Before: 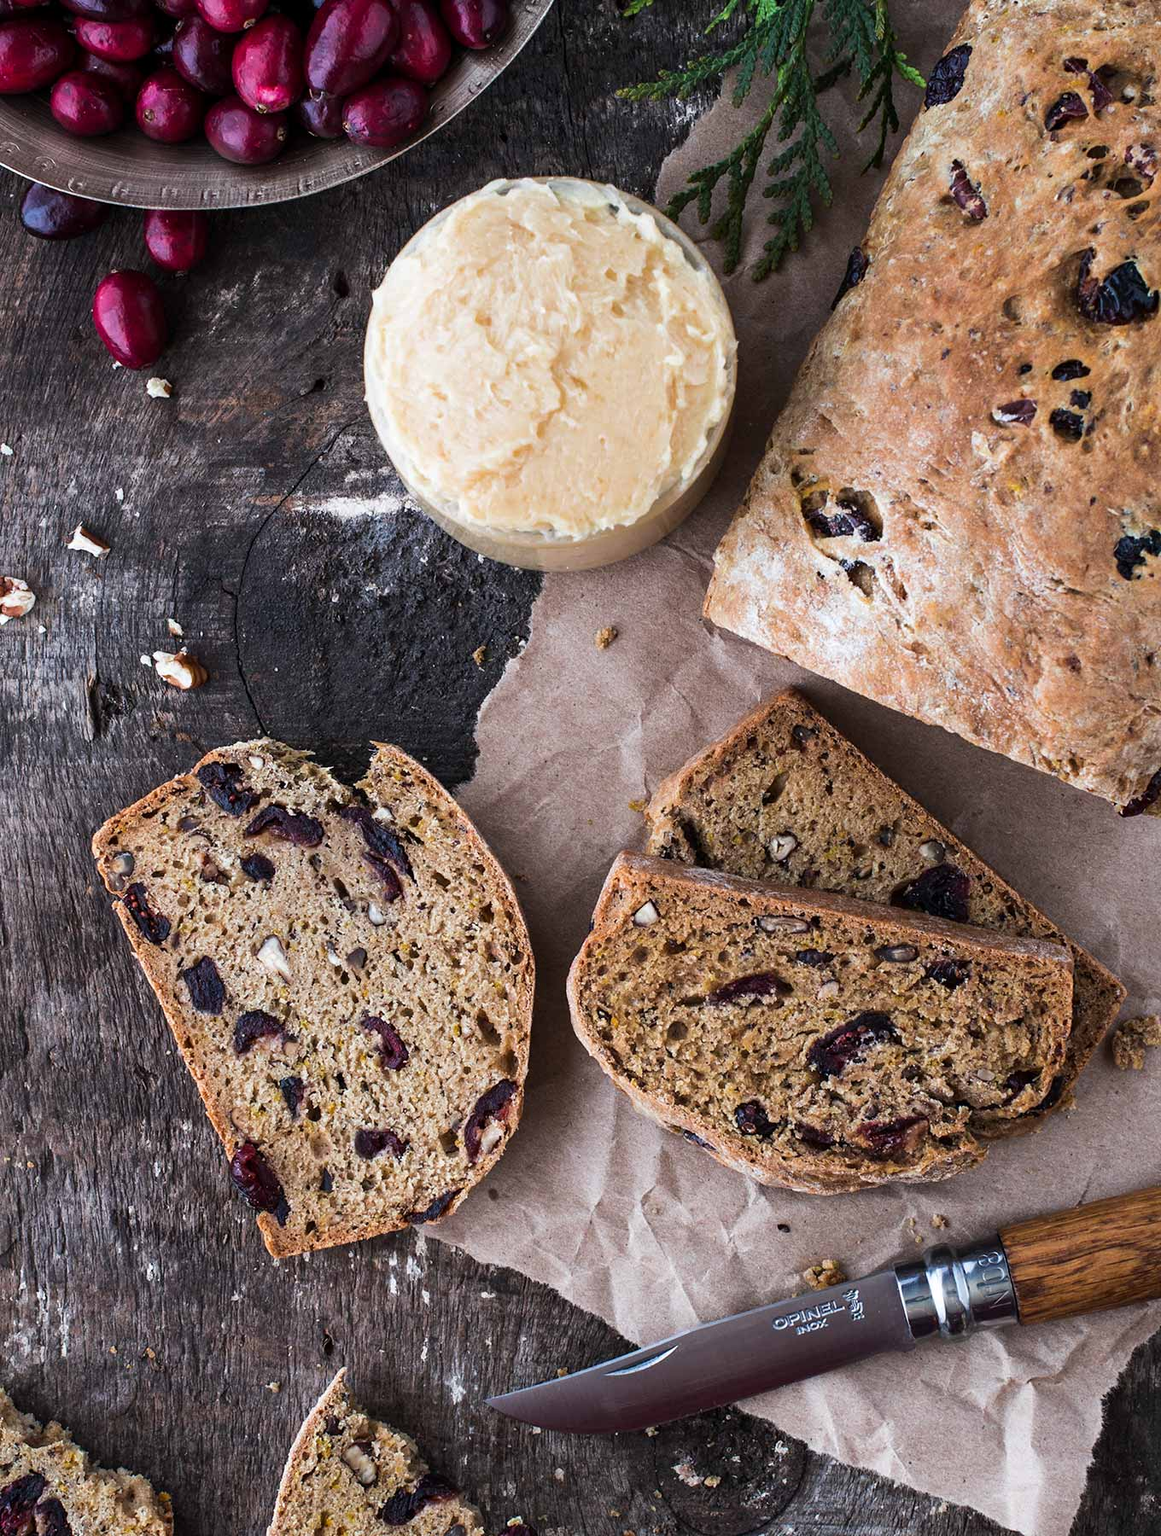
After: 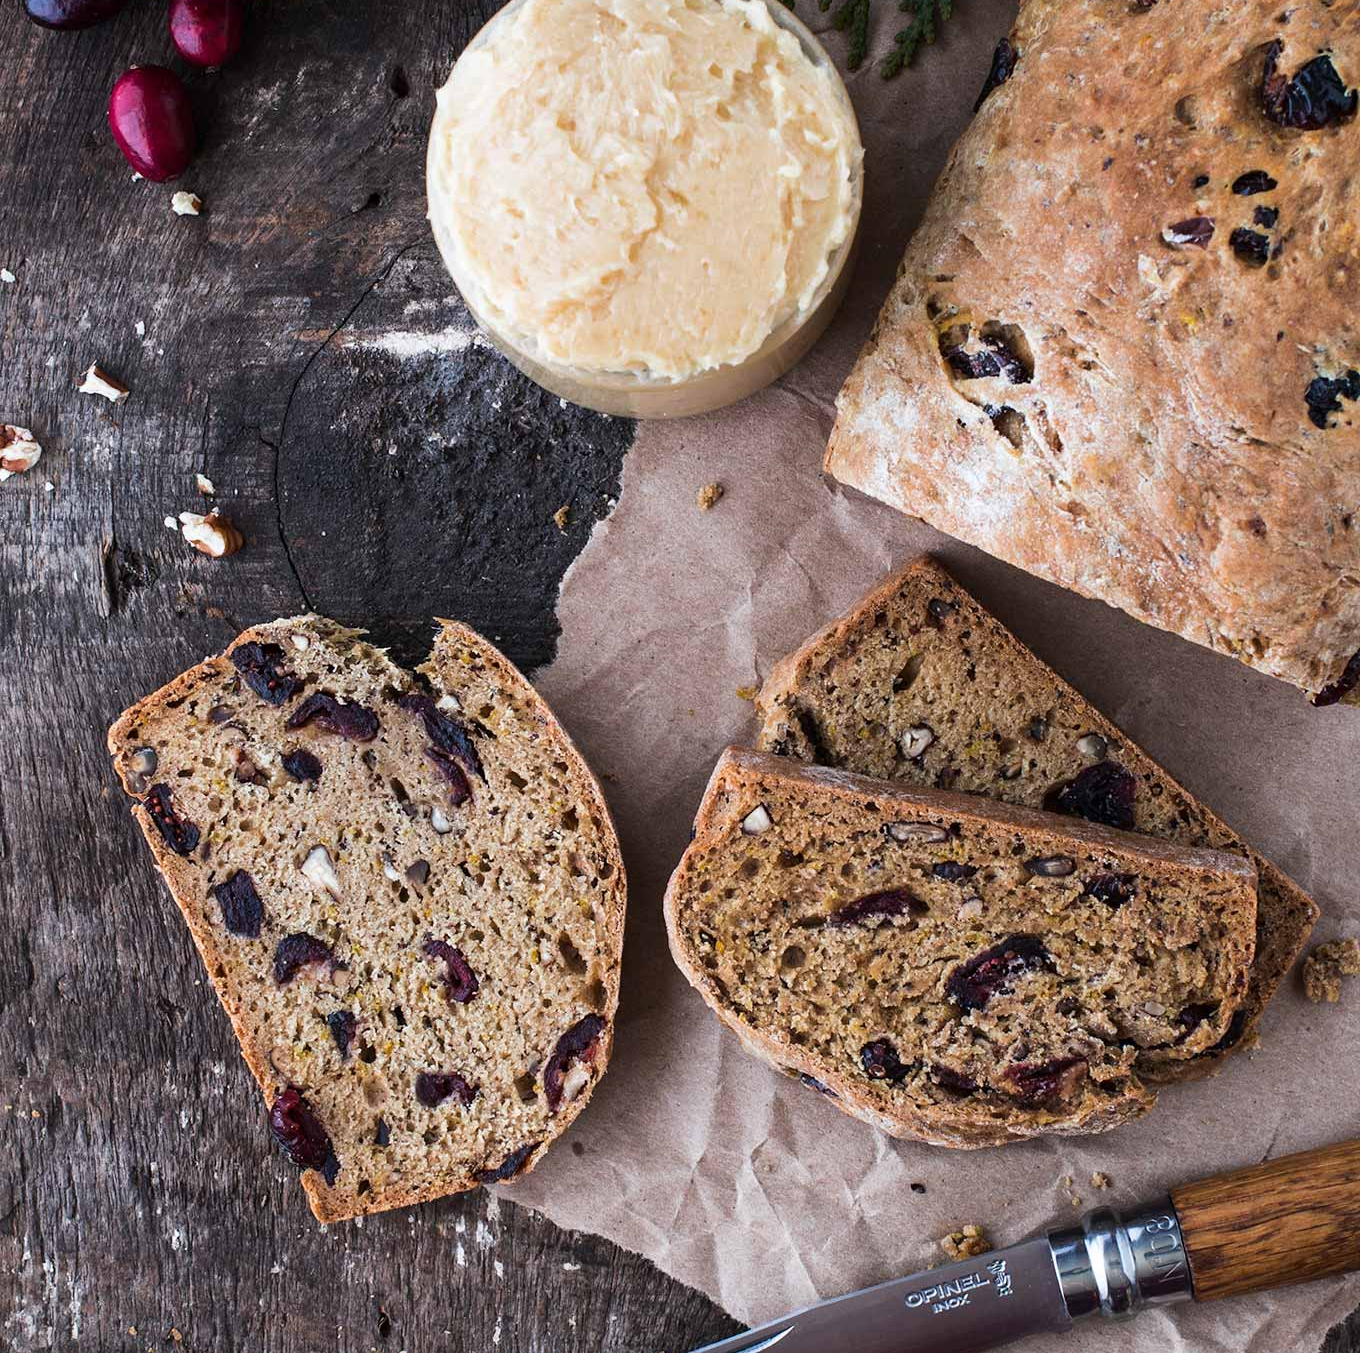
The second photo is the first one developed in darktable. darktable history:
crop: top 13.988%, bottom 10.812%
exposure: exposure 0 EV, compensate highlight preservation false
